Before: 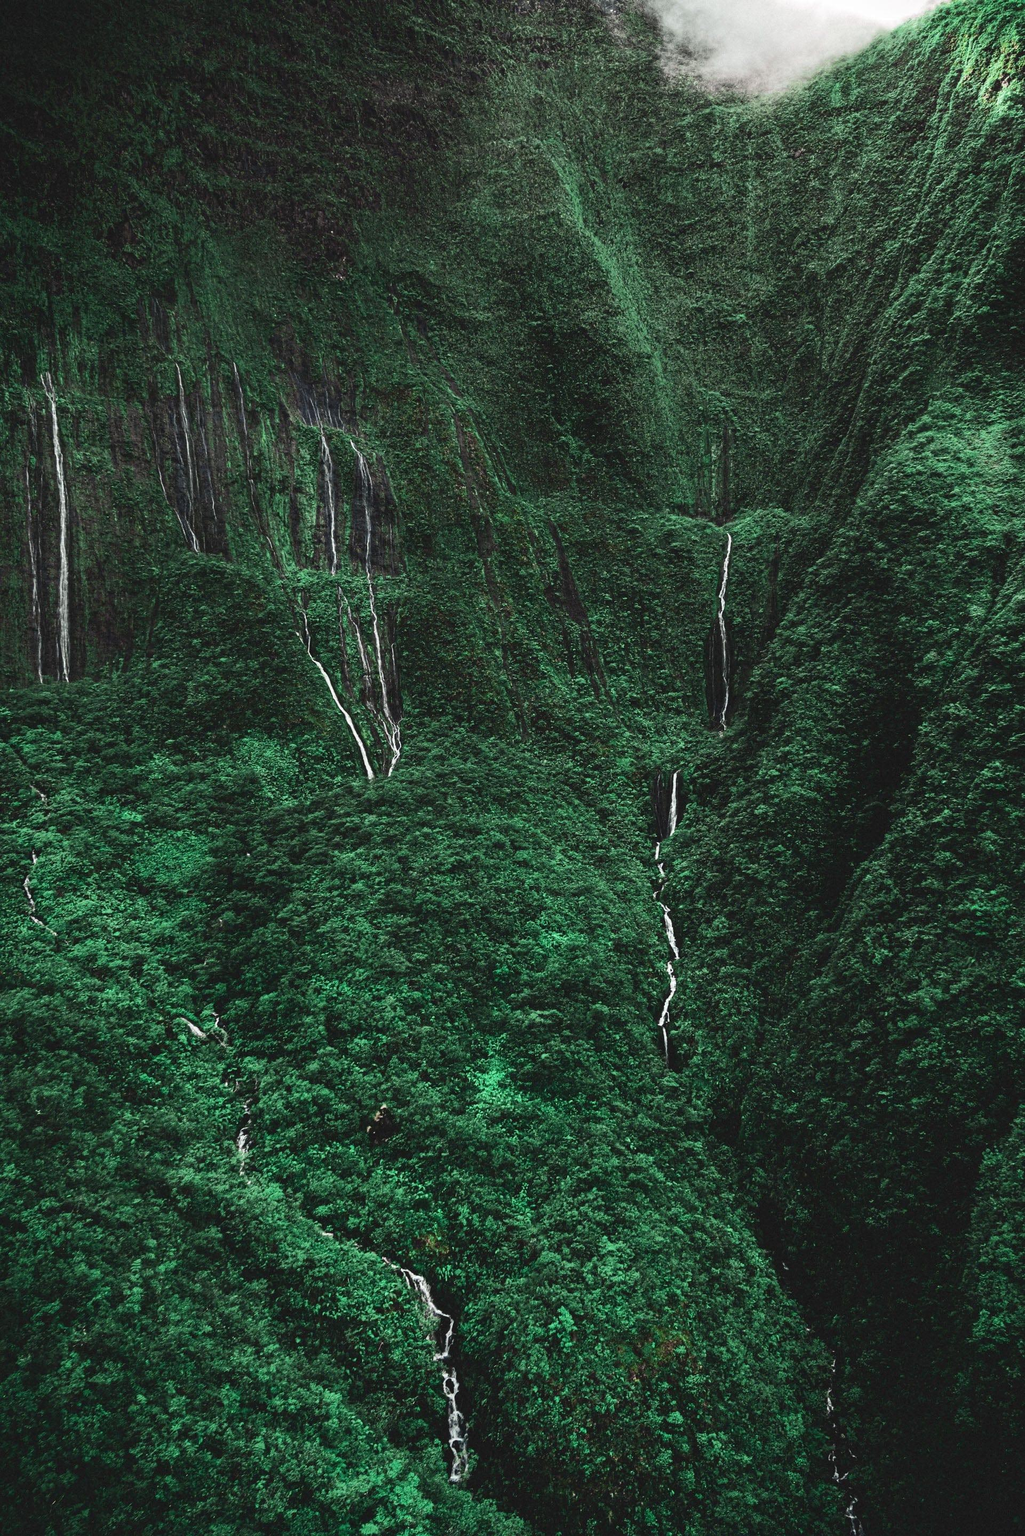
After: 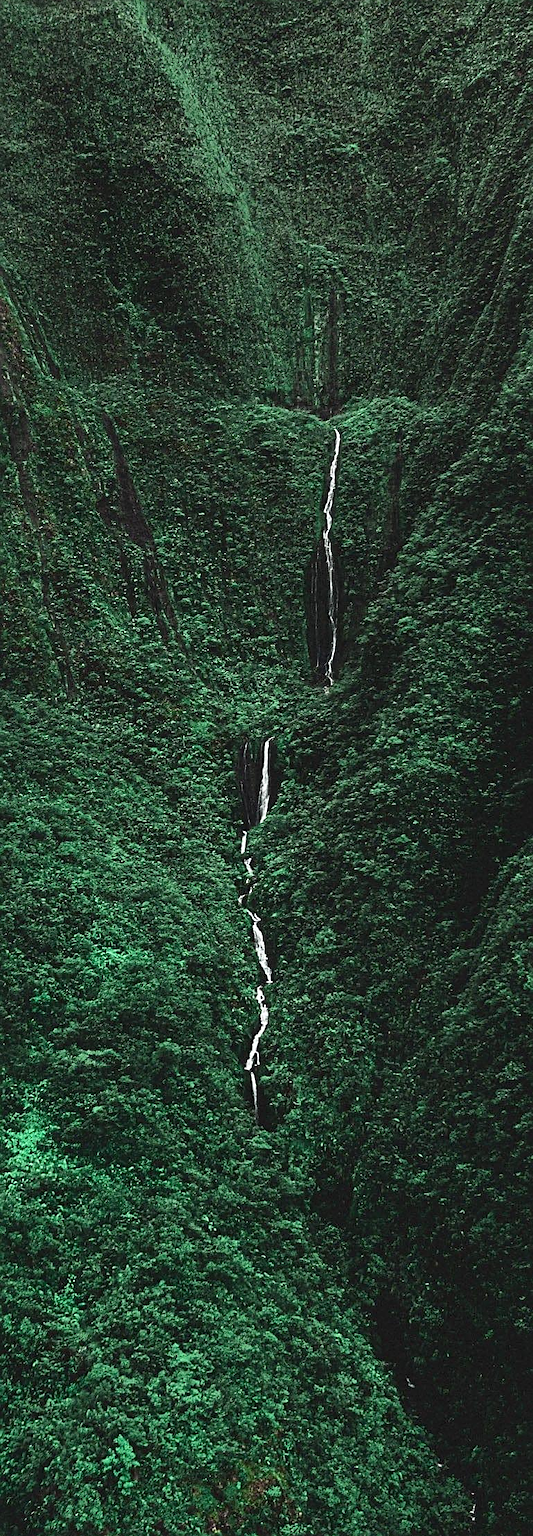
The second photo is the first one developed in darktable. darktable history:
crop: left 45.884%, top 13.268%, right 14.098%, bottom 9.879%
sharpen: on, module defaults
